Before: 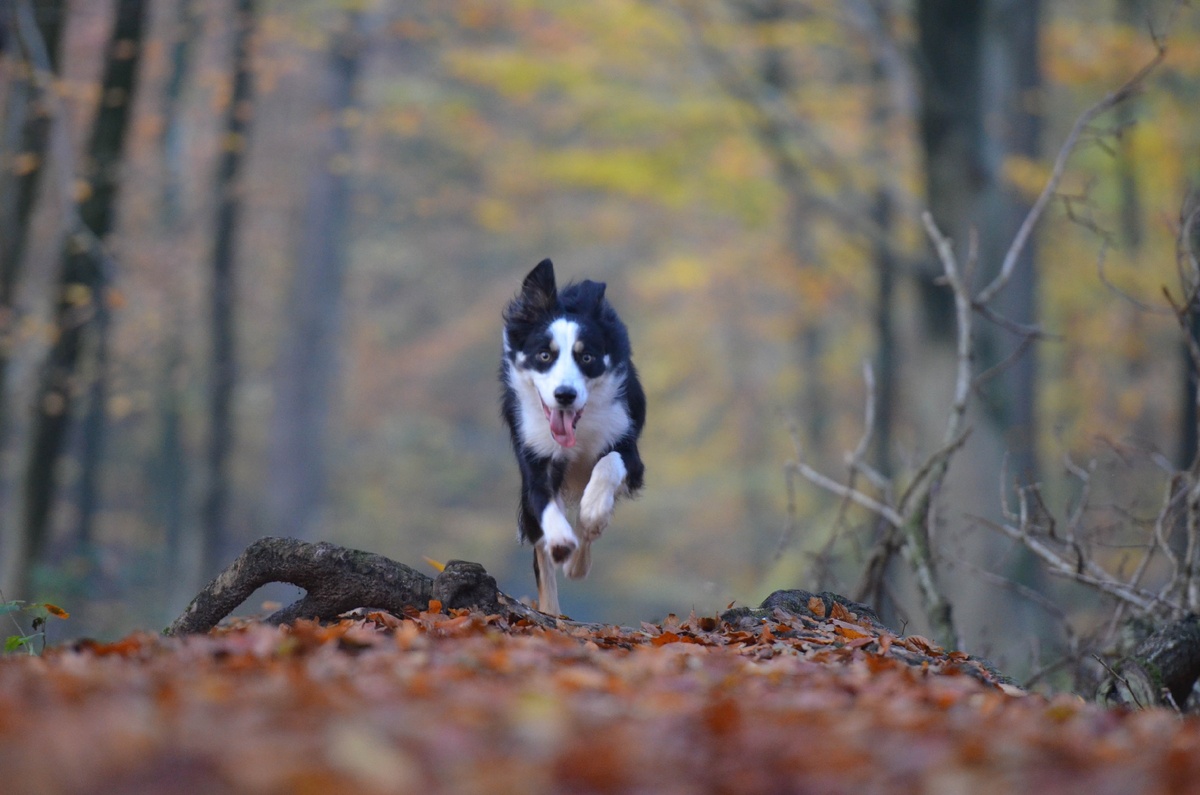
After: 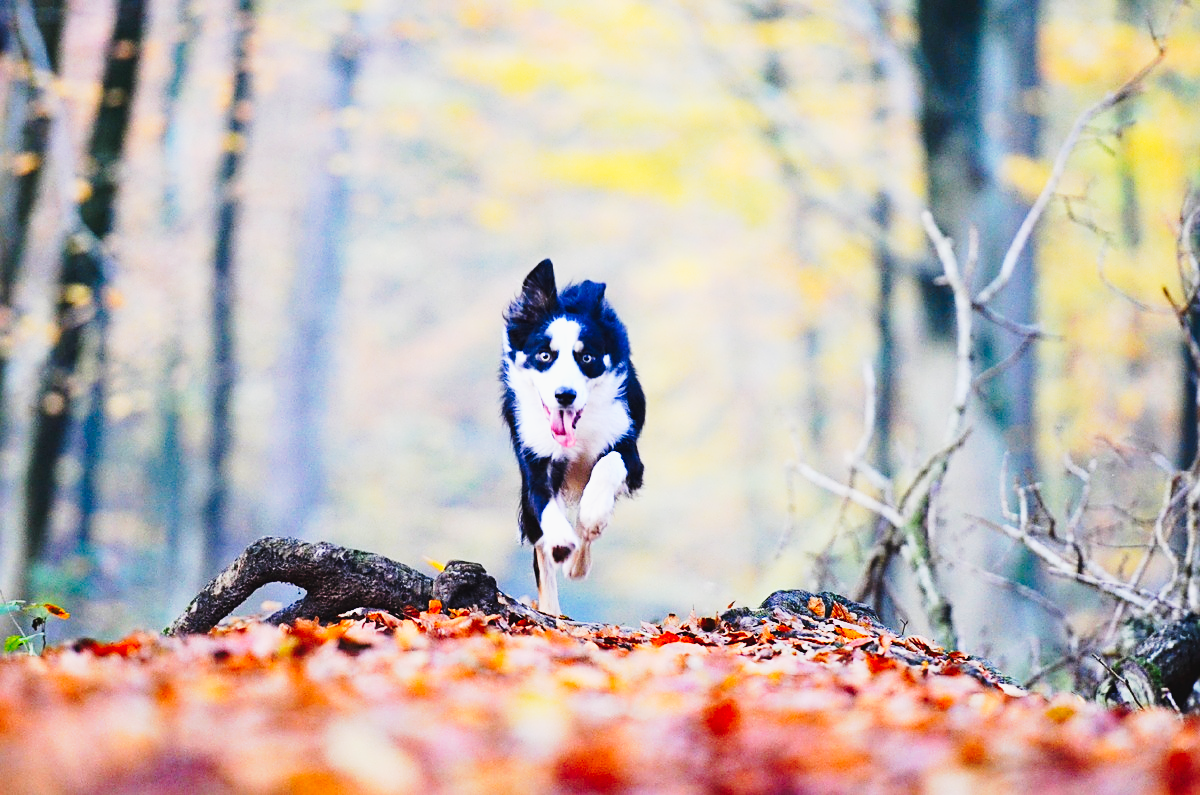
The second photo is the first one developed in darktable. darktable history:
contrast brightness saturation: contrast 0.1, brightness 0.026, saturation 0.091
base curve: curves: ch0 [(0, 0) (0.007, 0.004) (0.027, 0.03) (0.046, 0.07) (0.207, 0.54) (0.442, 0.872) (0.673, 0.972) (1, 1)], preserve colors none
tone curve: curves: ch0 [(0, 0.028) (0.037, 0.05) (0.123, 0.114) (0.19, 0.176) (0.269, 0.27) (0.48, 0.57) (0.595, 0.695) (0.718, 0.823) (0.855, 0.913) (1, 0.982)]; ch1 [(0, 0) (0.243, 0.245) (0.422, 0.415) (0.493, 0.495) (0.508, 0.506) (0.536, 0.538) (0.569, 0.58) (0.611, 0.644) (0.769, 0.807) (1, 1)]; ch2 [(0, 0) (0.249, 0.216) (0.349, 0.321) (0.424, 0.442) (0.476, 0.483) (0.498, 0.499) (0.517, 0.519) (0.532, 0.547) (0.569, 0.608) (0.614, 0.661) (0.706, 0.75) (0.808, 0.809) (0.991, 0.968)], preserve colors none
color balance rgb: perceptual saturation grading › global saturation 0.89%, global vibrance 20%
sharpen: on, module defaults
